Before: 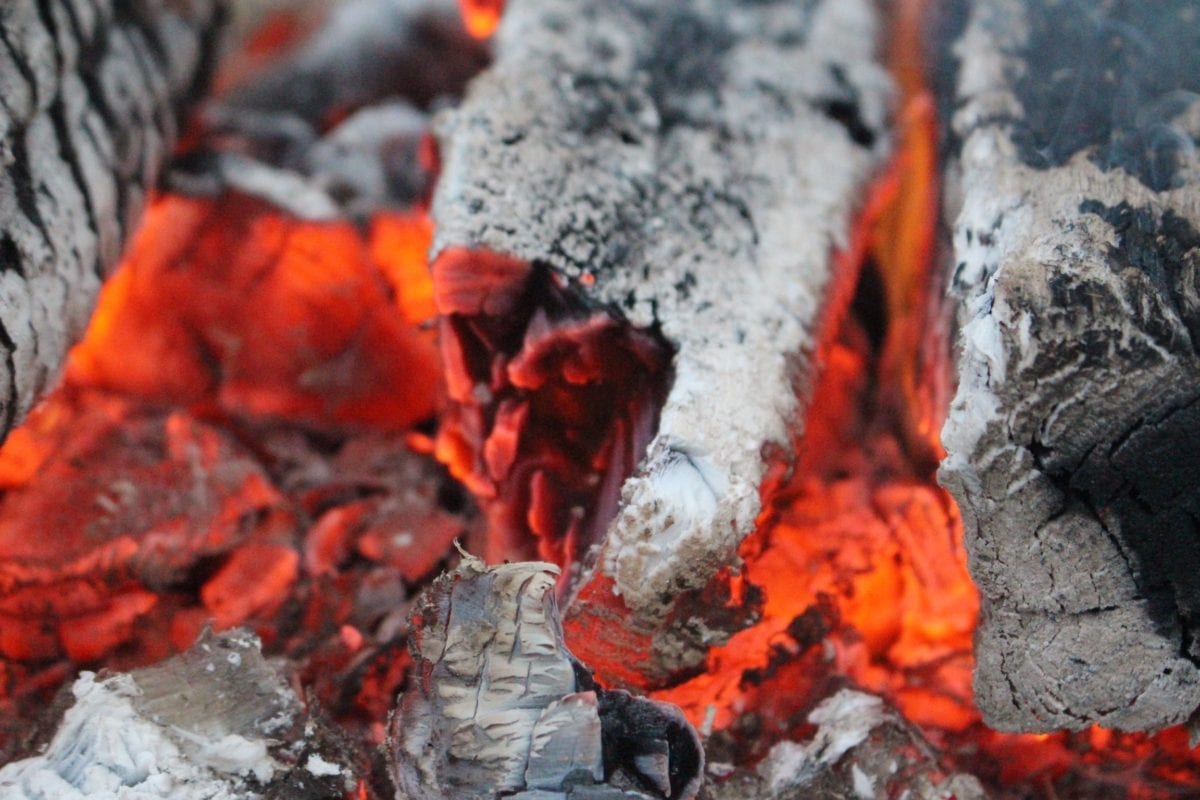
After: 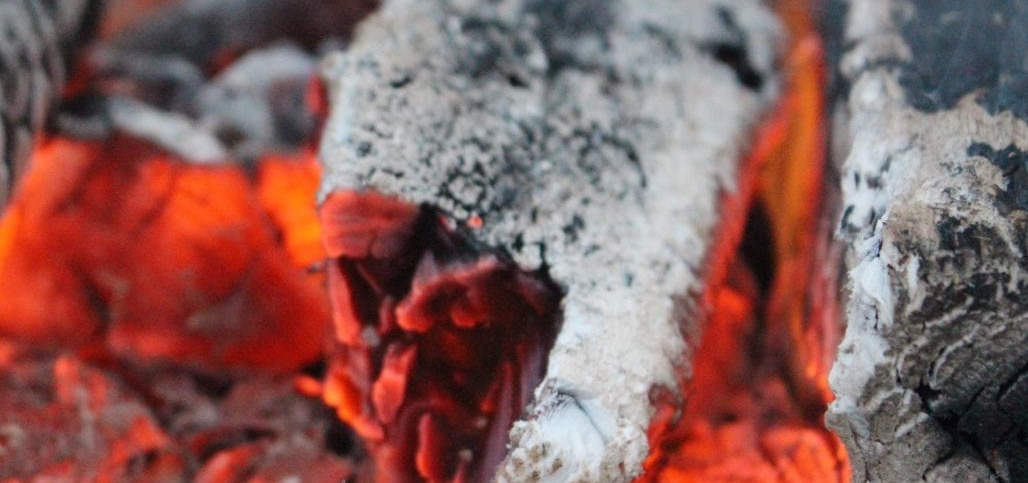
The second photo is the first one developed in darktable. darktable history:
crop and rotate: left 9.345%, top 7.22%, right 4.982%, bottom 32.331%
white balance: emerald 1
